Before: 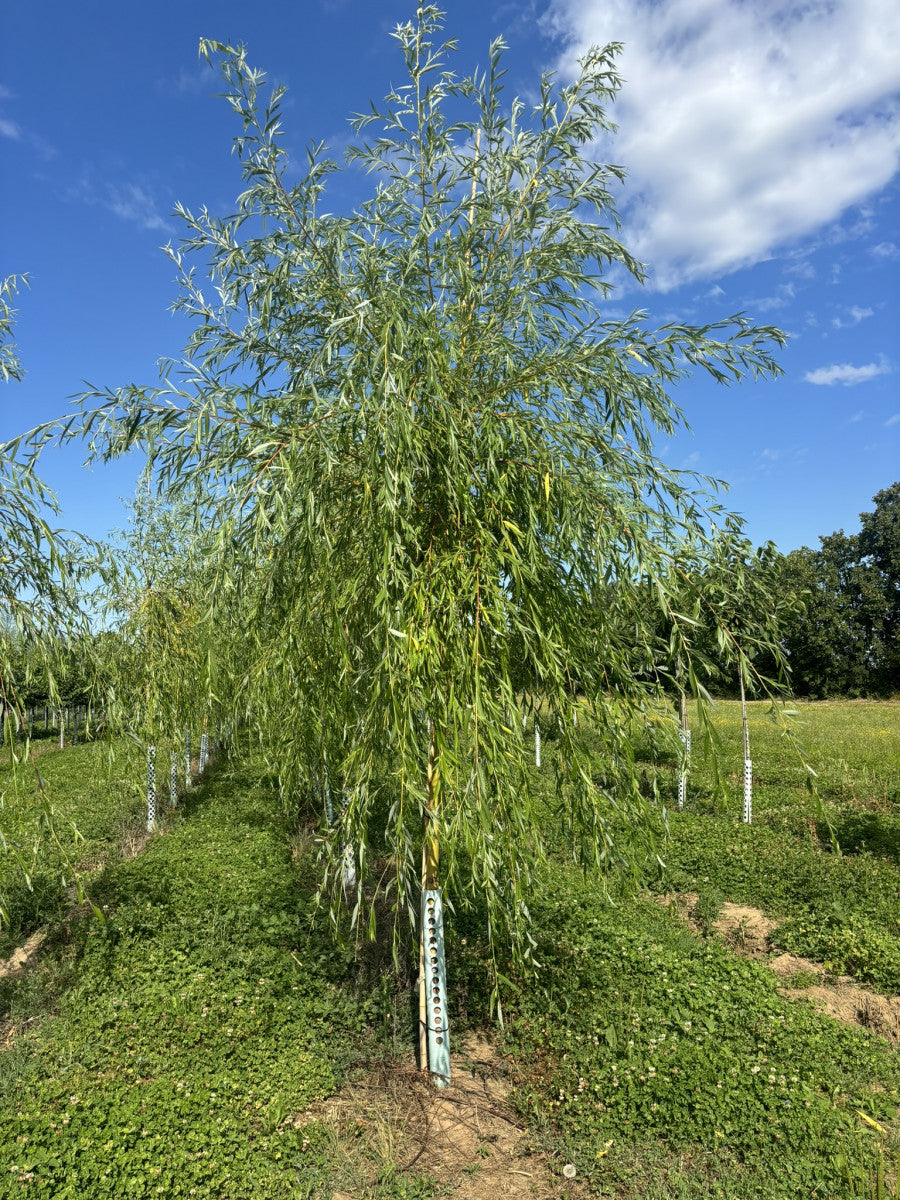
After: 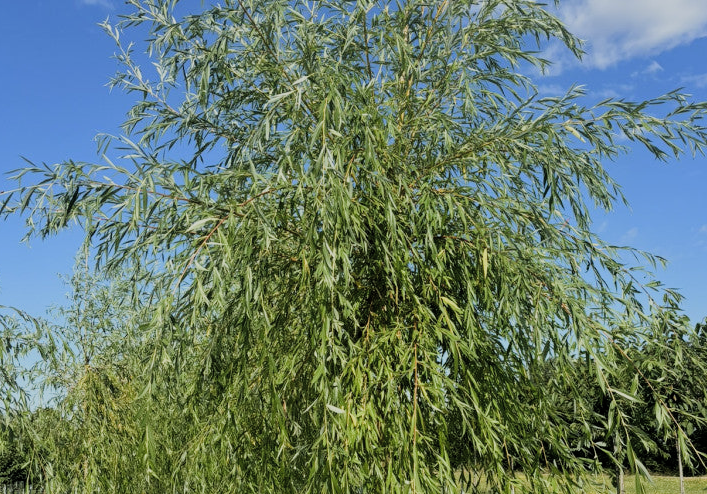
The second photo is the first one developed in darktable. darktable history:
filmic rgb: black relative exposure -7.65 EV, white relative exposure 4.56 EV, hardness 3.61, add noise in highlights 0.002, preserve chrominance luminance Y, color science v3 (2019), use custom middle-gray values true, contrast in highlights soft
crop: left 6.942%, top 18.727%, right 14.451%, bottom 40.038%
